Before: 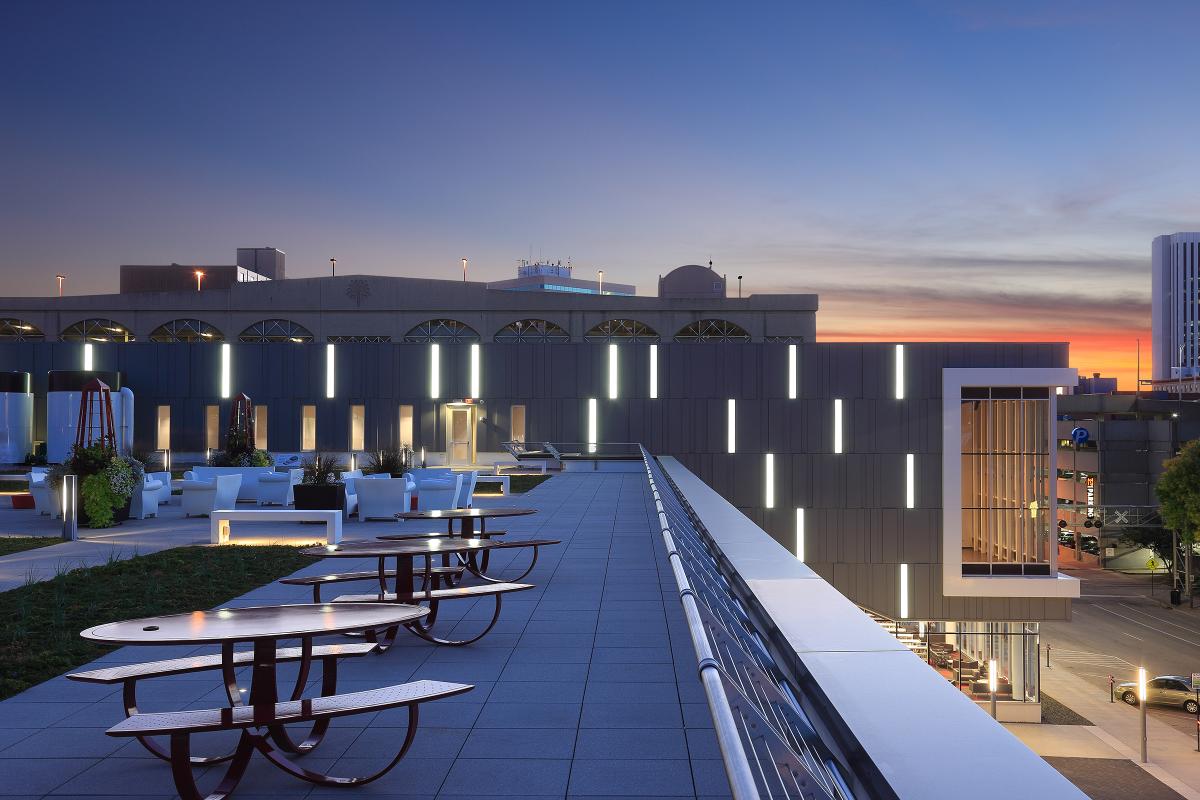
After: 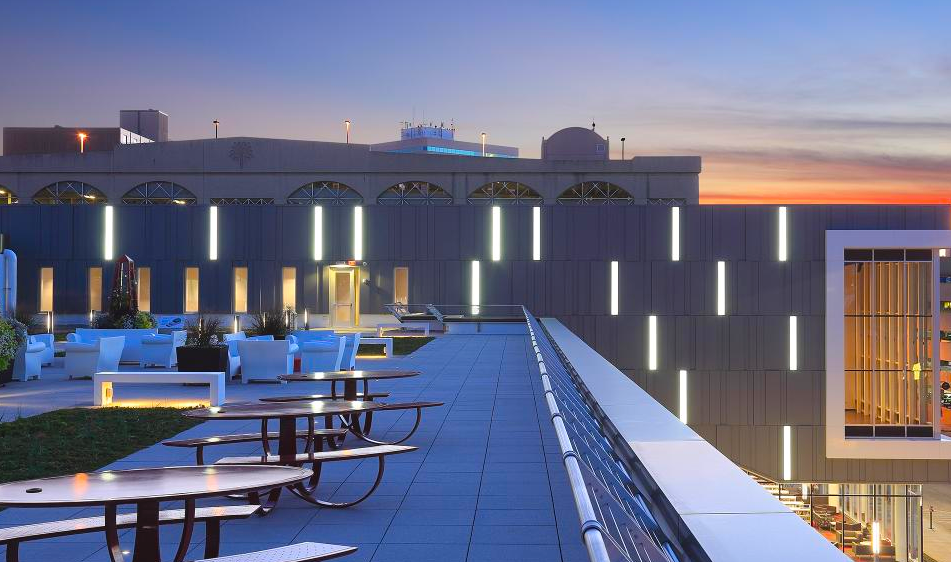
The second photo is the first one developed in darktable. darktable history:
tone equalizer: edges refinement/feathering 500, mask exposure compensation -1.57 EV, preserve details no
crop: left 9.756%, top 17.283%, right 10.937%, bottom 12.344%
color balance rgb: global offset › luminance 0.219%, global offset › hue 171.46°, perceptual saturation grading › global saturation 30.23%
contrast brightness saturation: contrast 0.035, brightness 0.065, saturation 0.124
